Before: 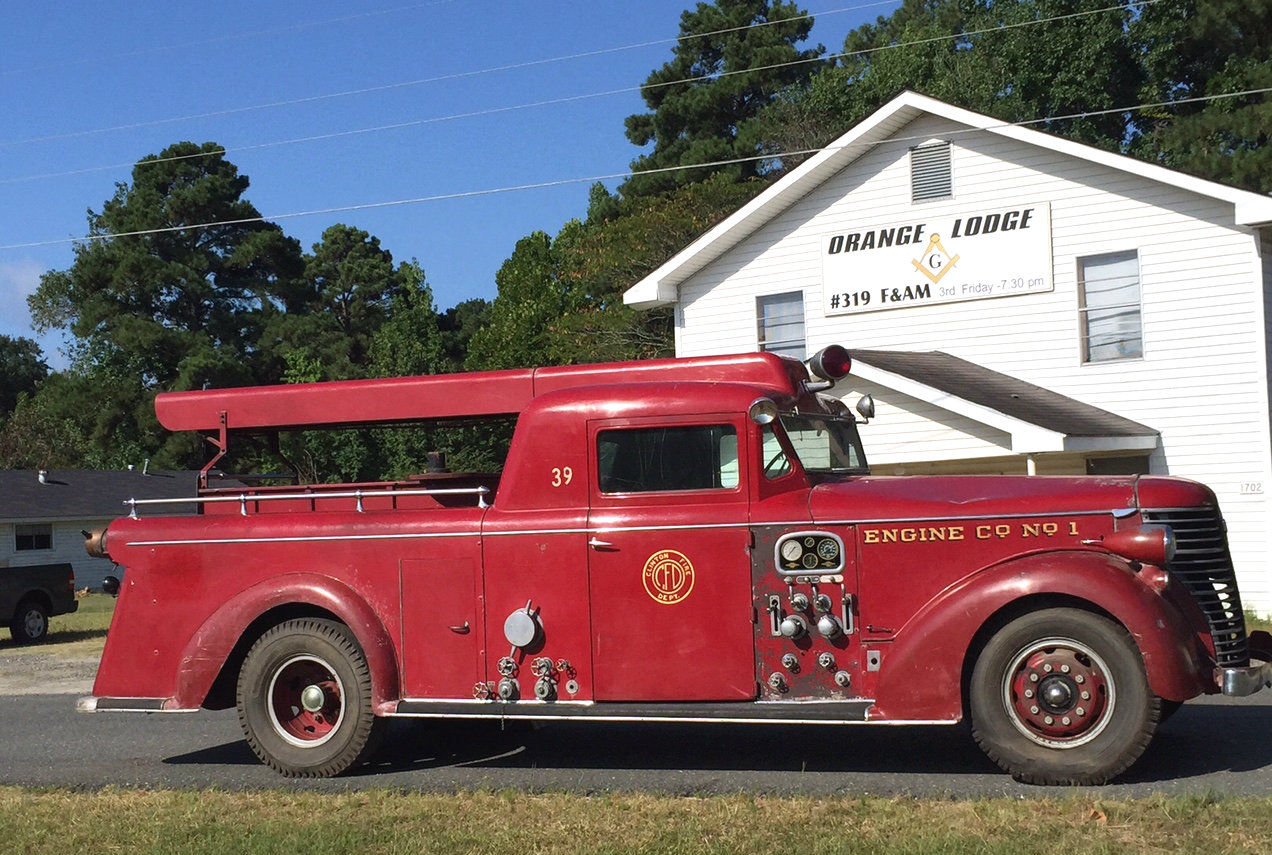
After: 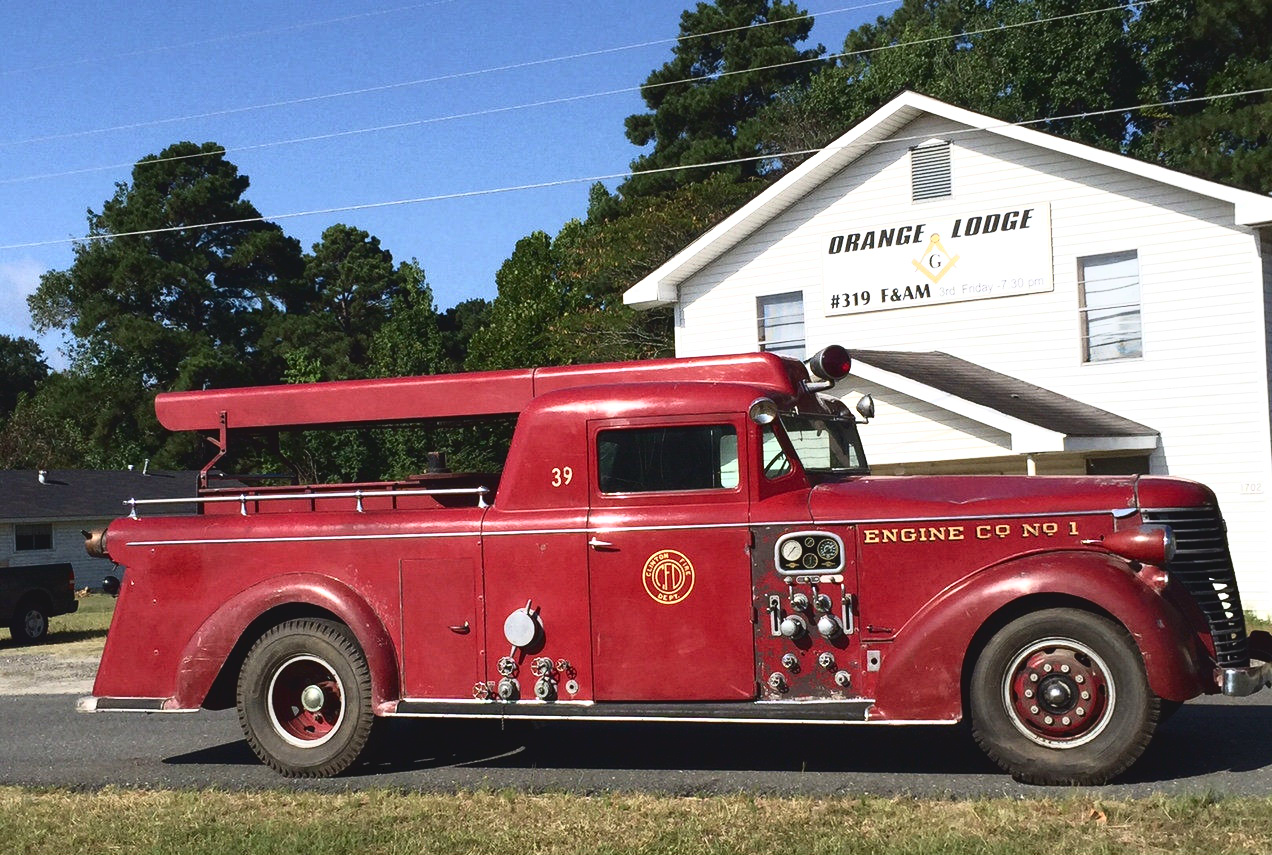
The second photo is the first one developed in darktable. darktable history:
tone curve: curves: ch0 [(0, 0) (0.003, 0.063) (0.011, 0.063) (0.025, 0.063) (0.044, 0.066) (0.069, 0.071) (0.1, 0.09) (0.136, 0.116) (0.177, 0.144) (0.224, 0.192) (0.277, 0.246) (0.335, 0.311) (0.399, 0.399) (0.468, 0.49) (0.543, 0.589) (0.623, 0.709) (0.709, 0.827) (0.801, 0.918) (0.898, 0.969) (1, 1)], color space Lab, independent channels, preserve colors none
tone equalizer: on, module defaults
